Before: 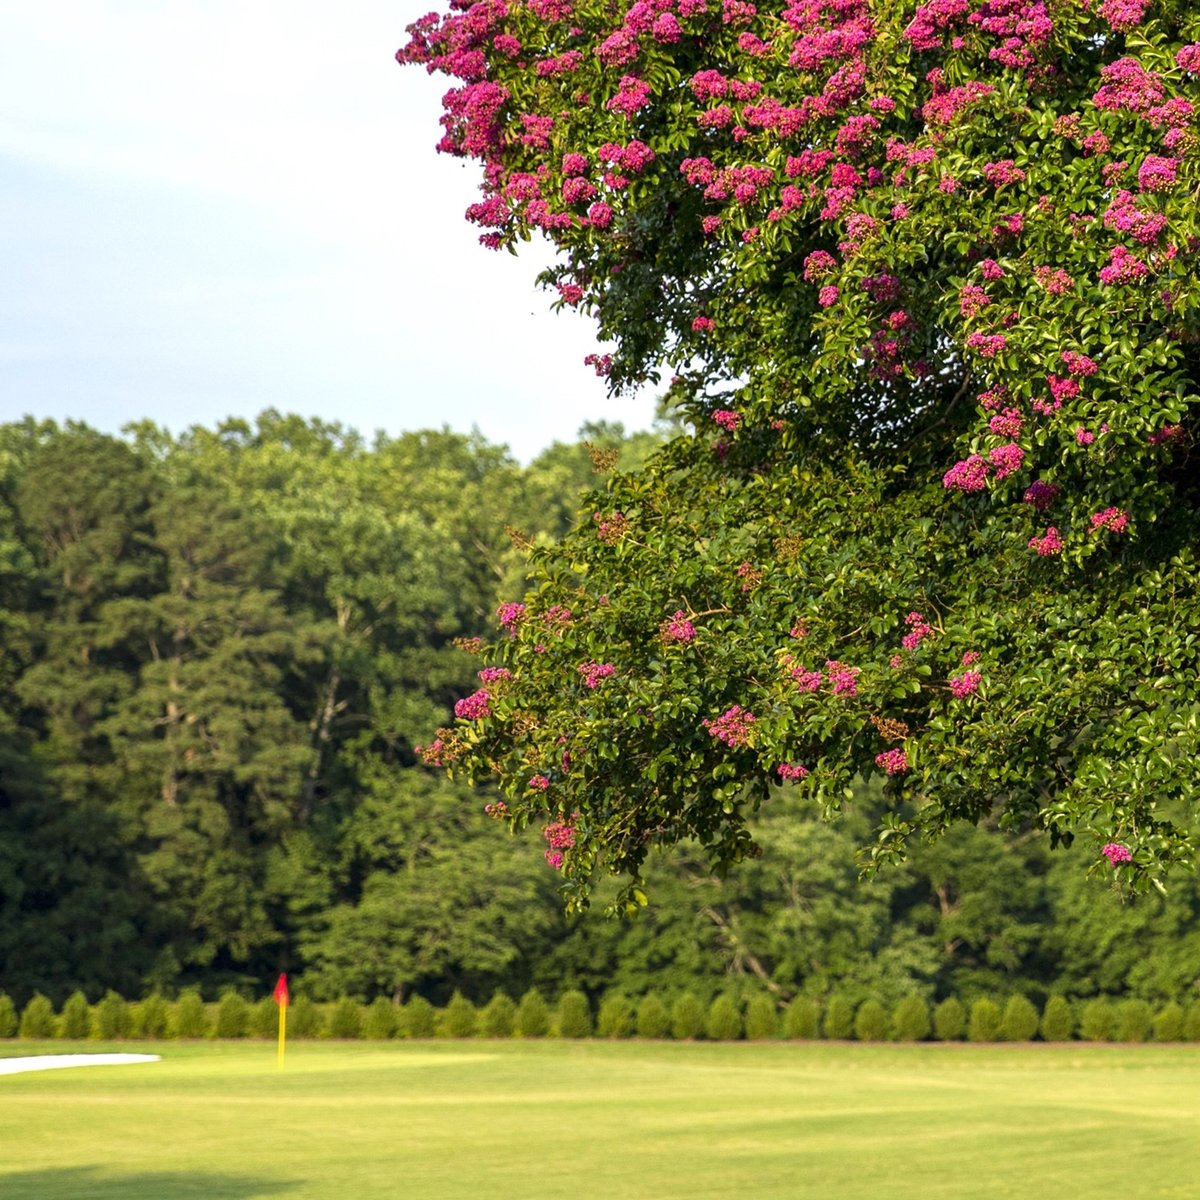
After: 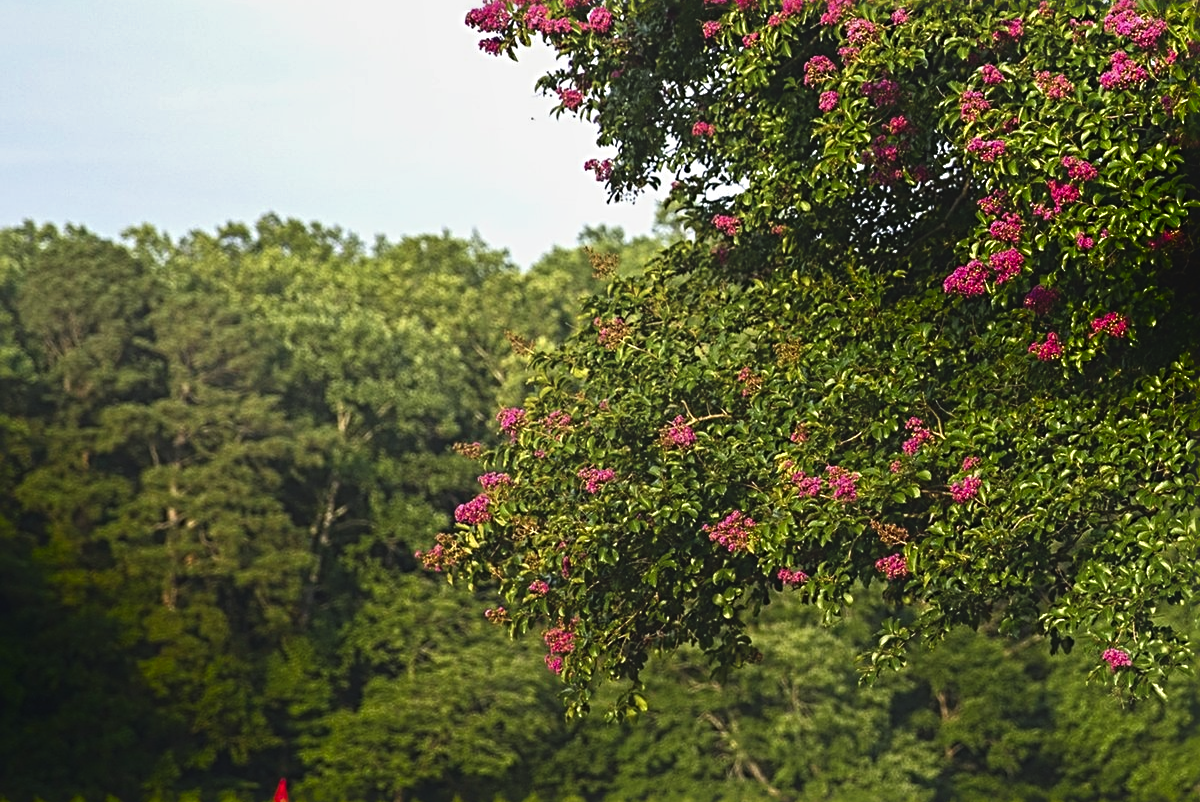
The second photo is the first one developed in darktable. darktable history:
exposure: black level correction -0.015, exposure -0.134 EV, compensate highlight preservation false
crop: top 16.325%, bottom 16.761%
shadows and highlights: shadows -87.65, highlights -36.42, soften with gaussian
sharpen: radius 3.995
